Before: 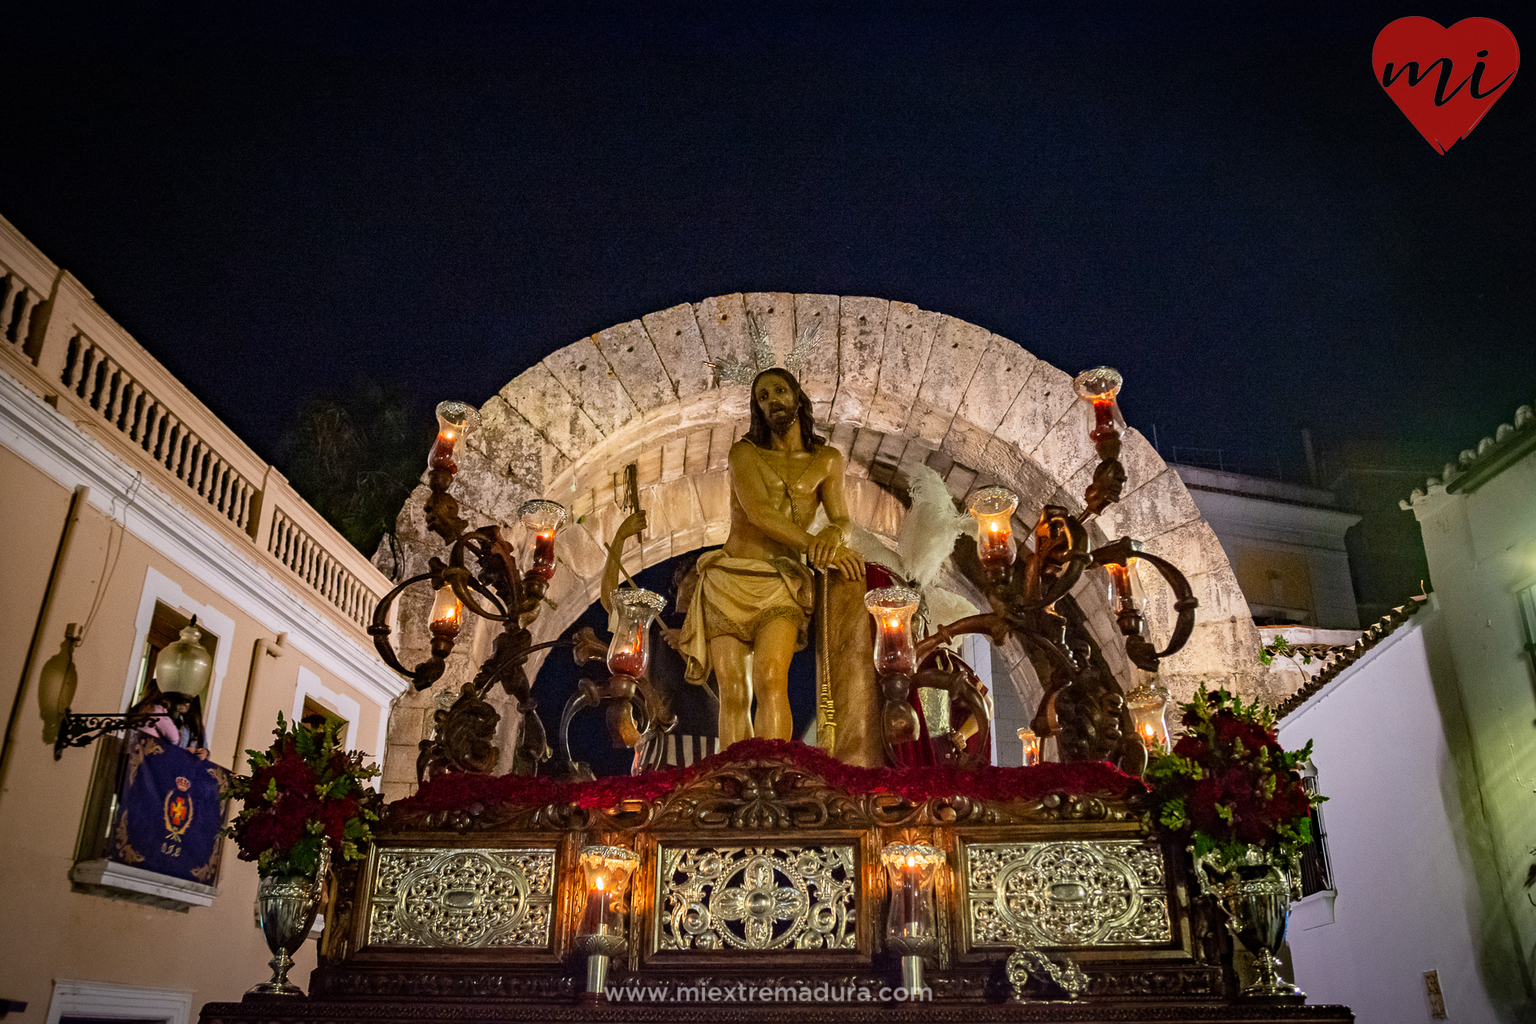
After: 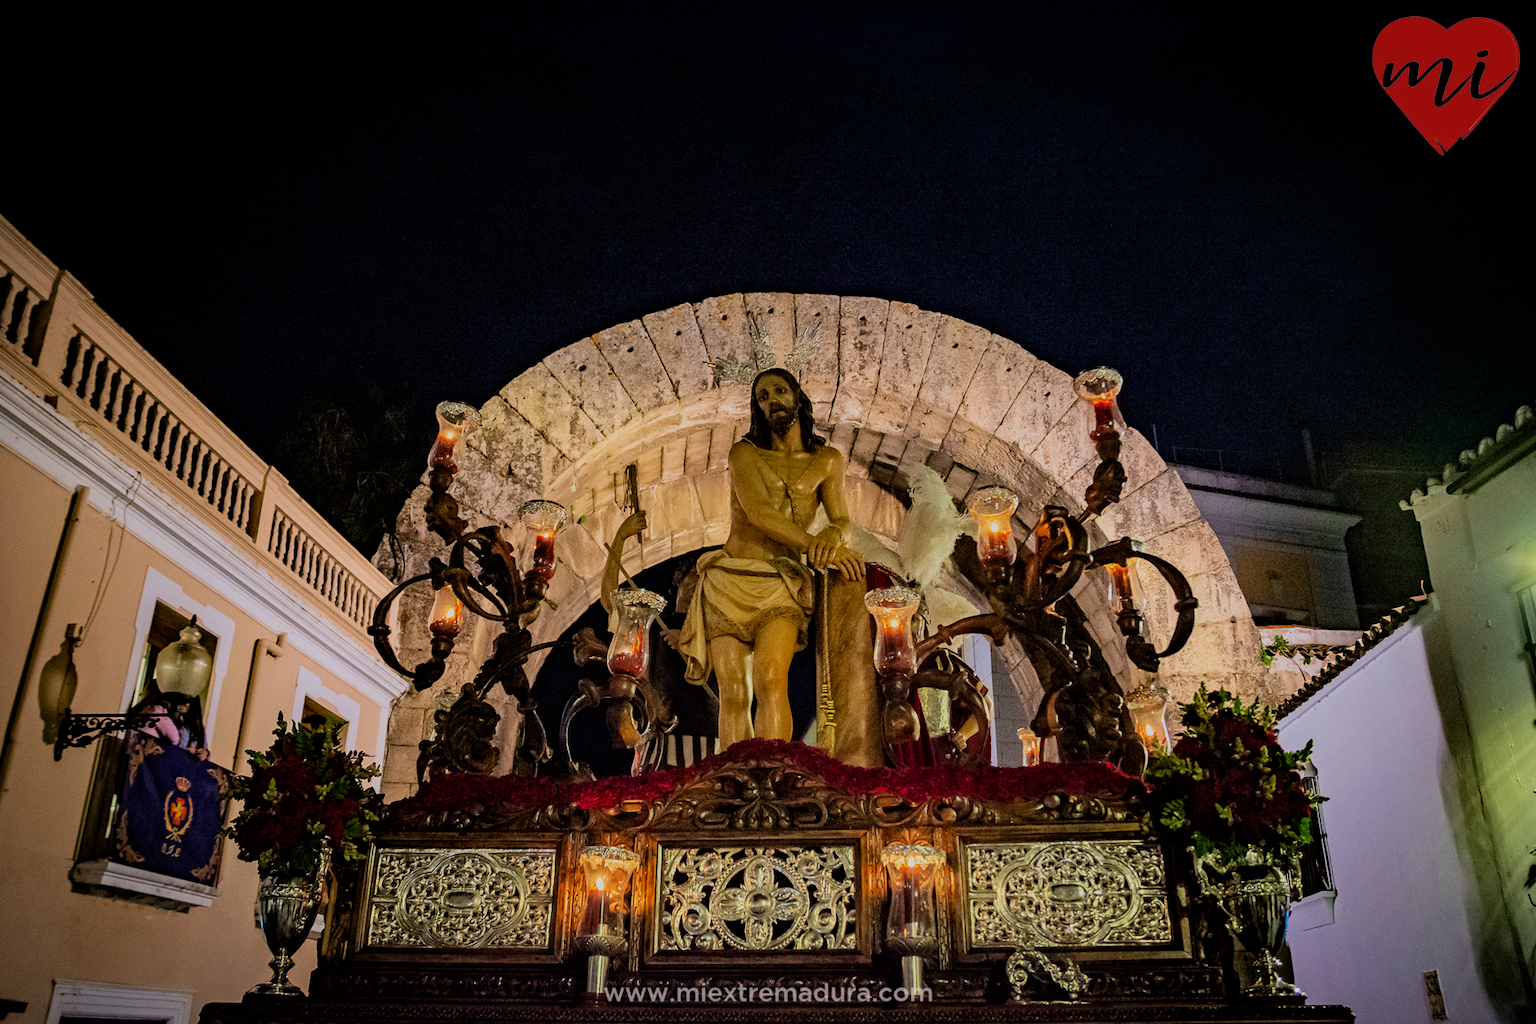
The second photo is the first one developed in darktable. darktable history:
velvia: on, module defaults
haze removal: compatibility mode true, adaptive false
filmic rgb: black relative exposure -7.15 EV, white relative exposure 5.36 EV, hardness 3.02, color science v6 (2022)
